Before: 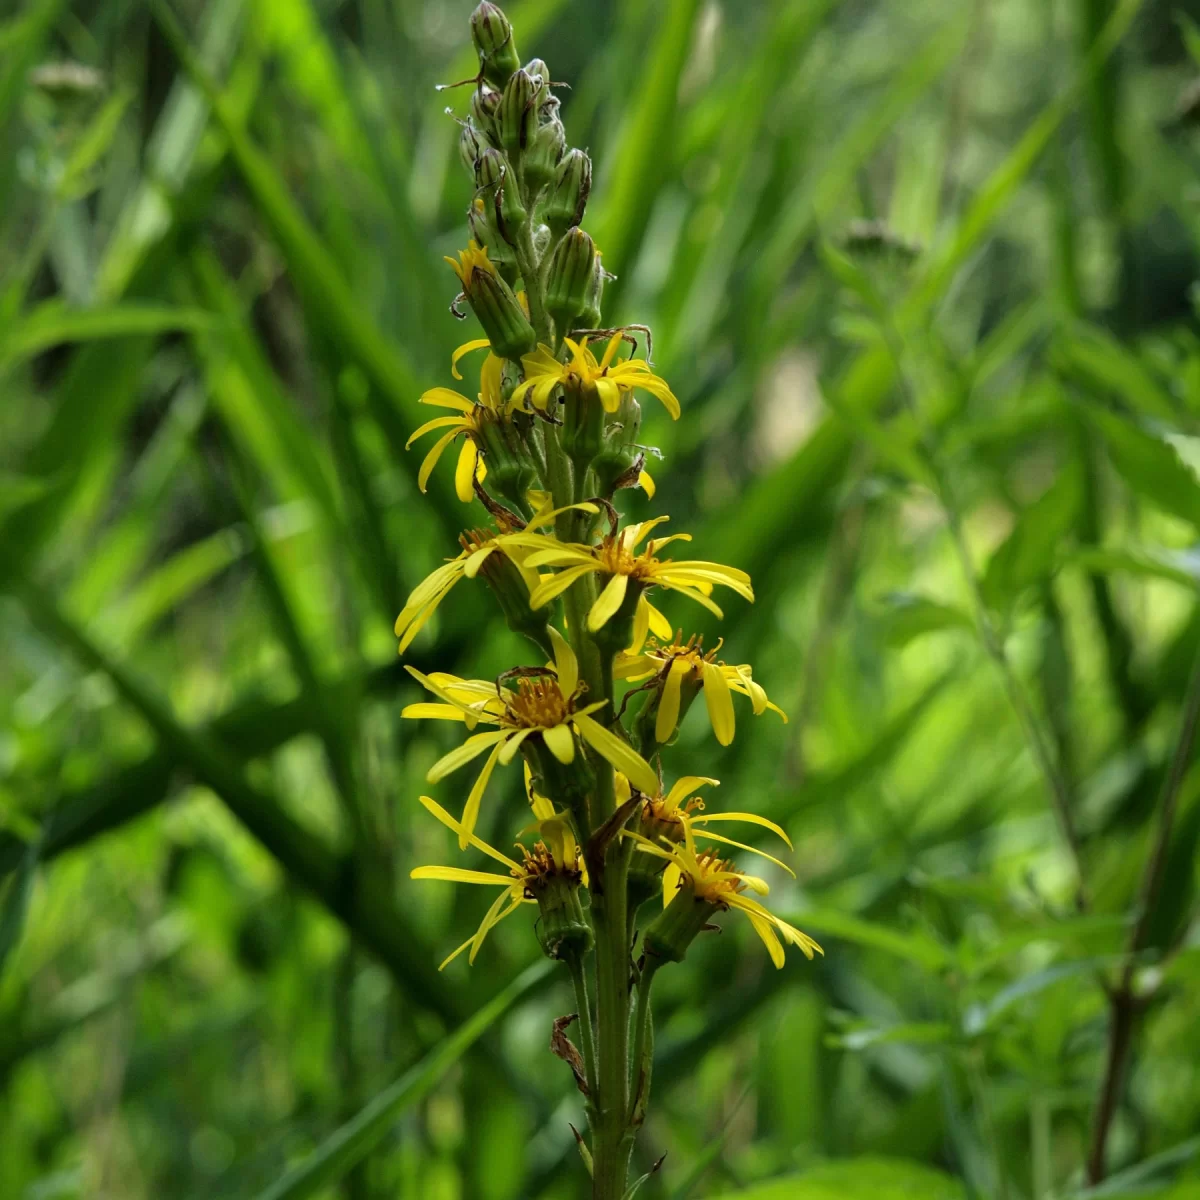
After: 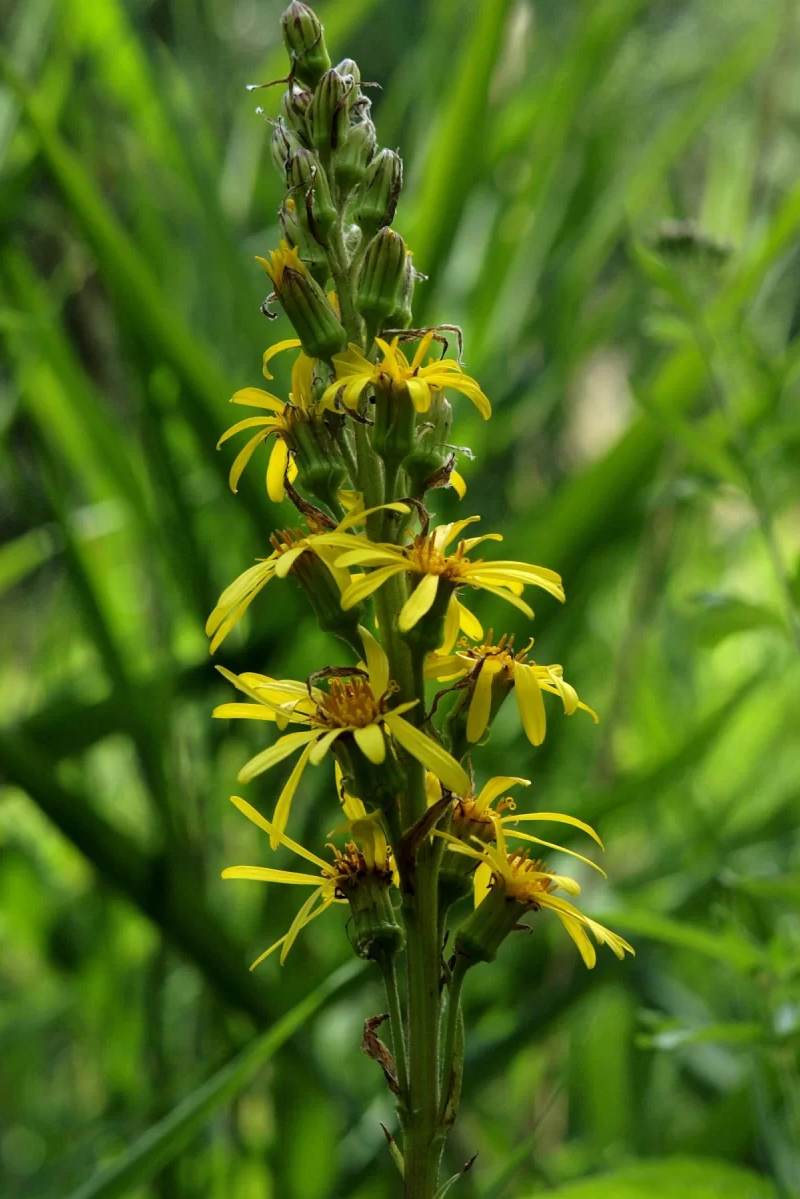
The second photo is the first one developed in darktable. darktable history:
exposure: exposure -0.041 EV, compensate highlight preservation false
crop and rotate: left 15.754%, right 17.579%
